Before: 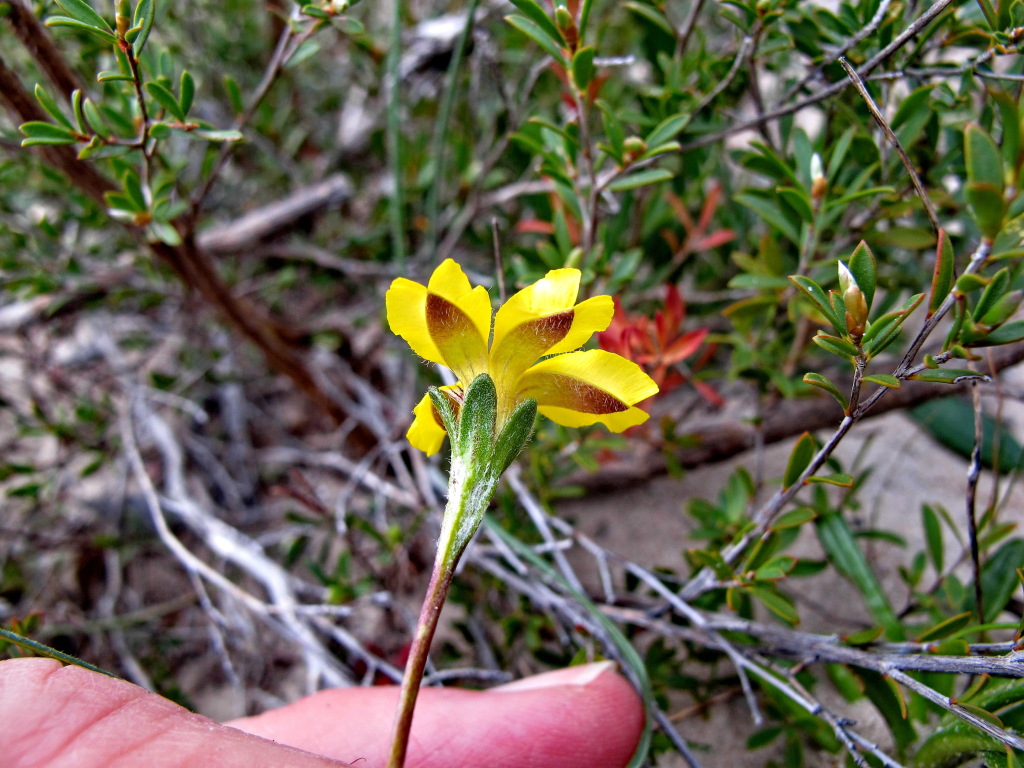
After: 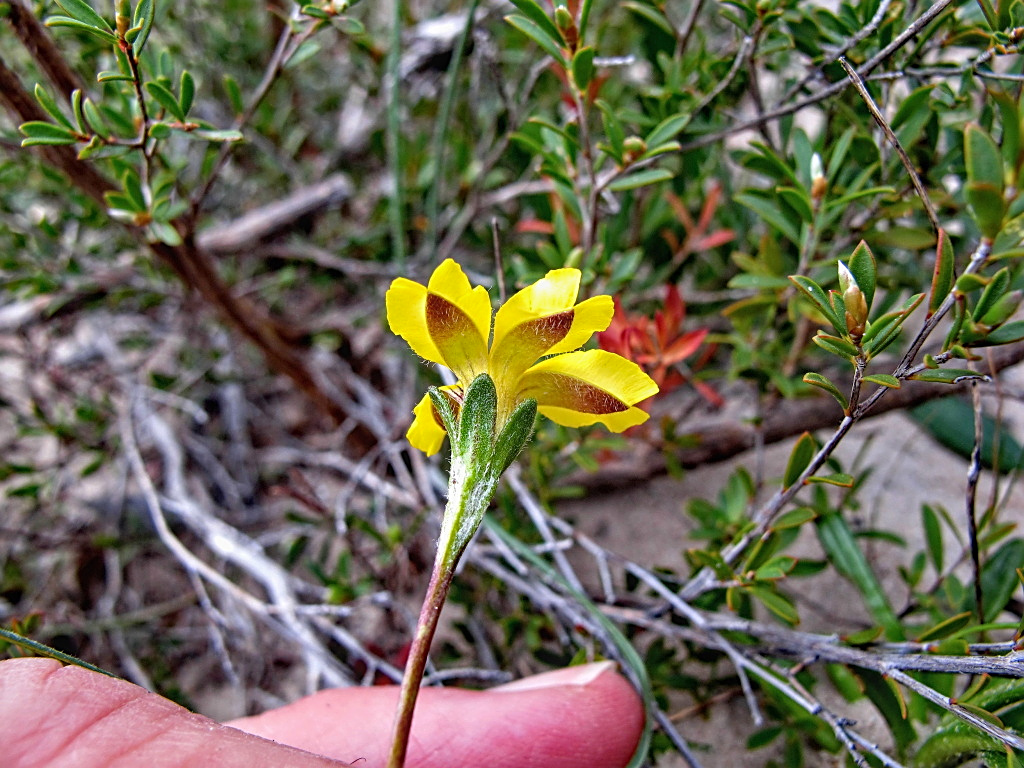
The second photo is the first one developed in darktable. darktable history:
sharpen: on, module defaults
local contrast: detail 109%
shadows and highlights: white point adjustment 0.936, soften with gaussian
tone equalizer: edges refinement/feathering 500, mask exposure compensation -1.24 EV, preserve details no
